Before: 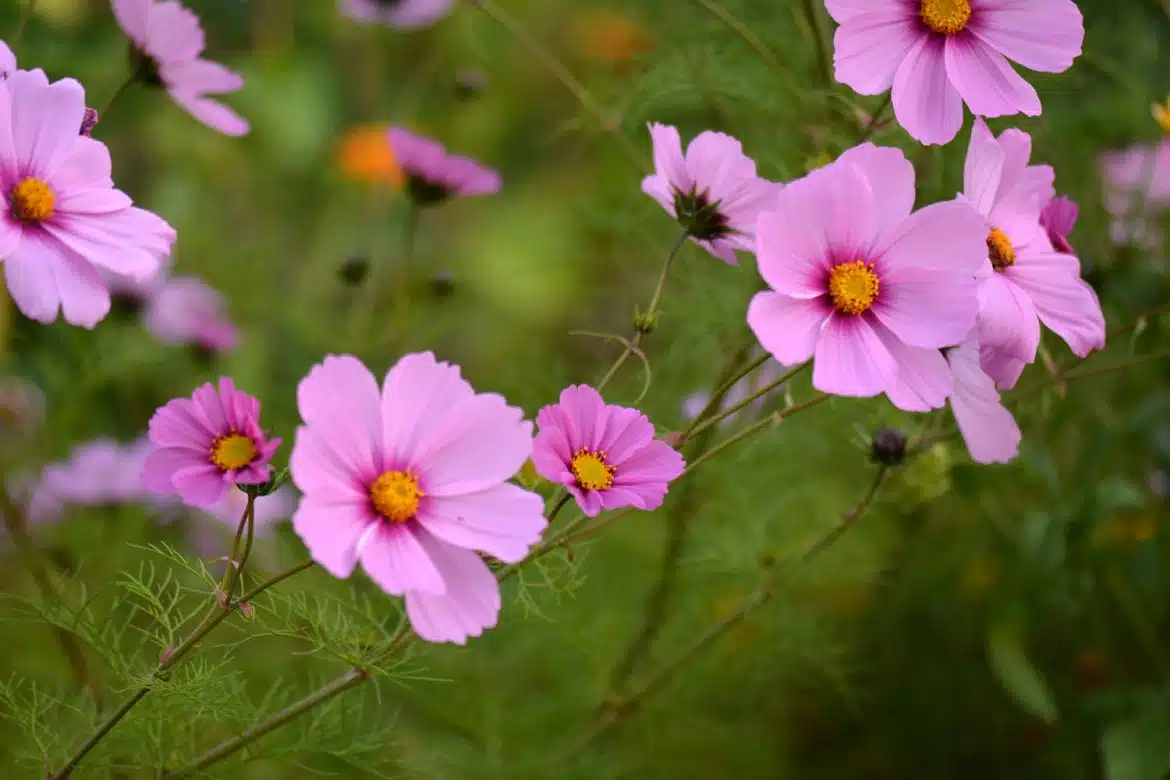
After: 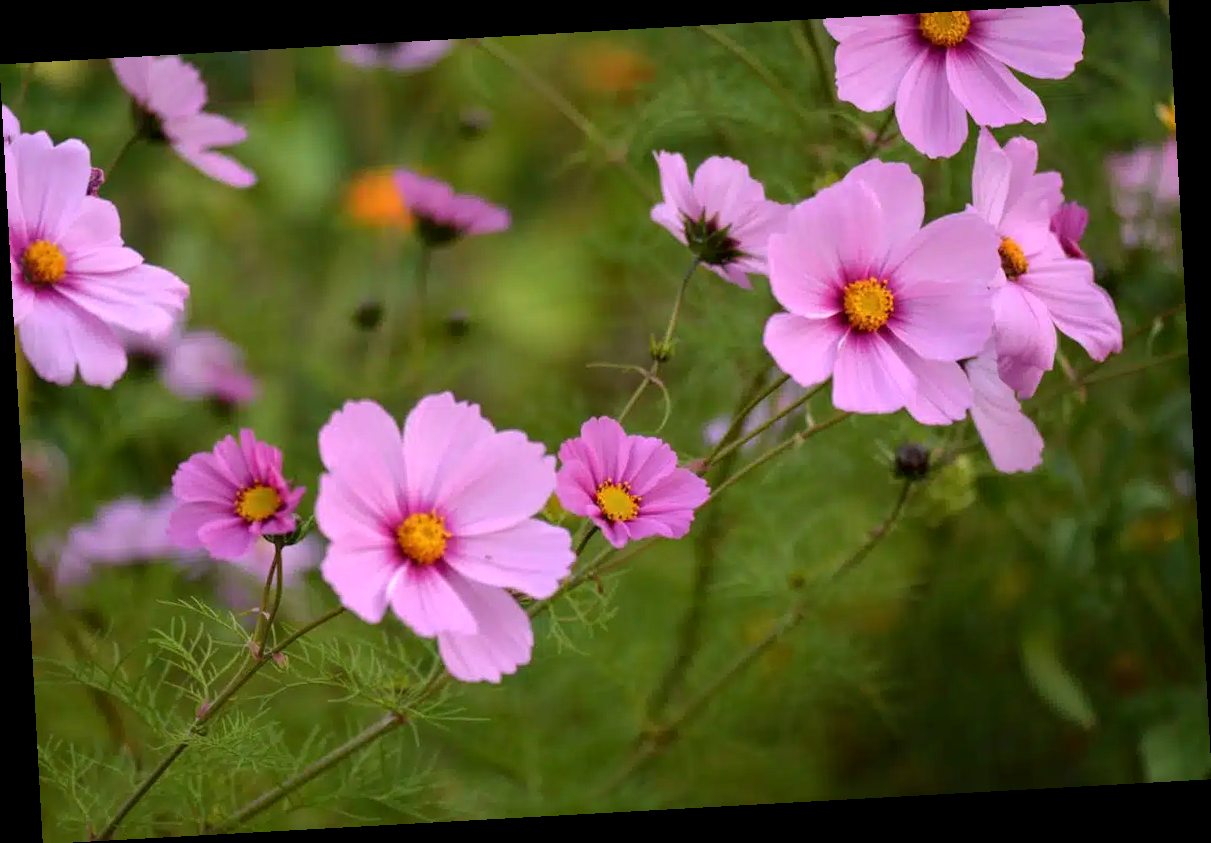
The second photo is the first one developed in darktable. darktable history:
rotate and perspective: rotation -3.18°, automatic cropping off
local contrast: highlights 100%, shadows 100%, detail 120%, midtone range 0.2
